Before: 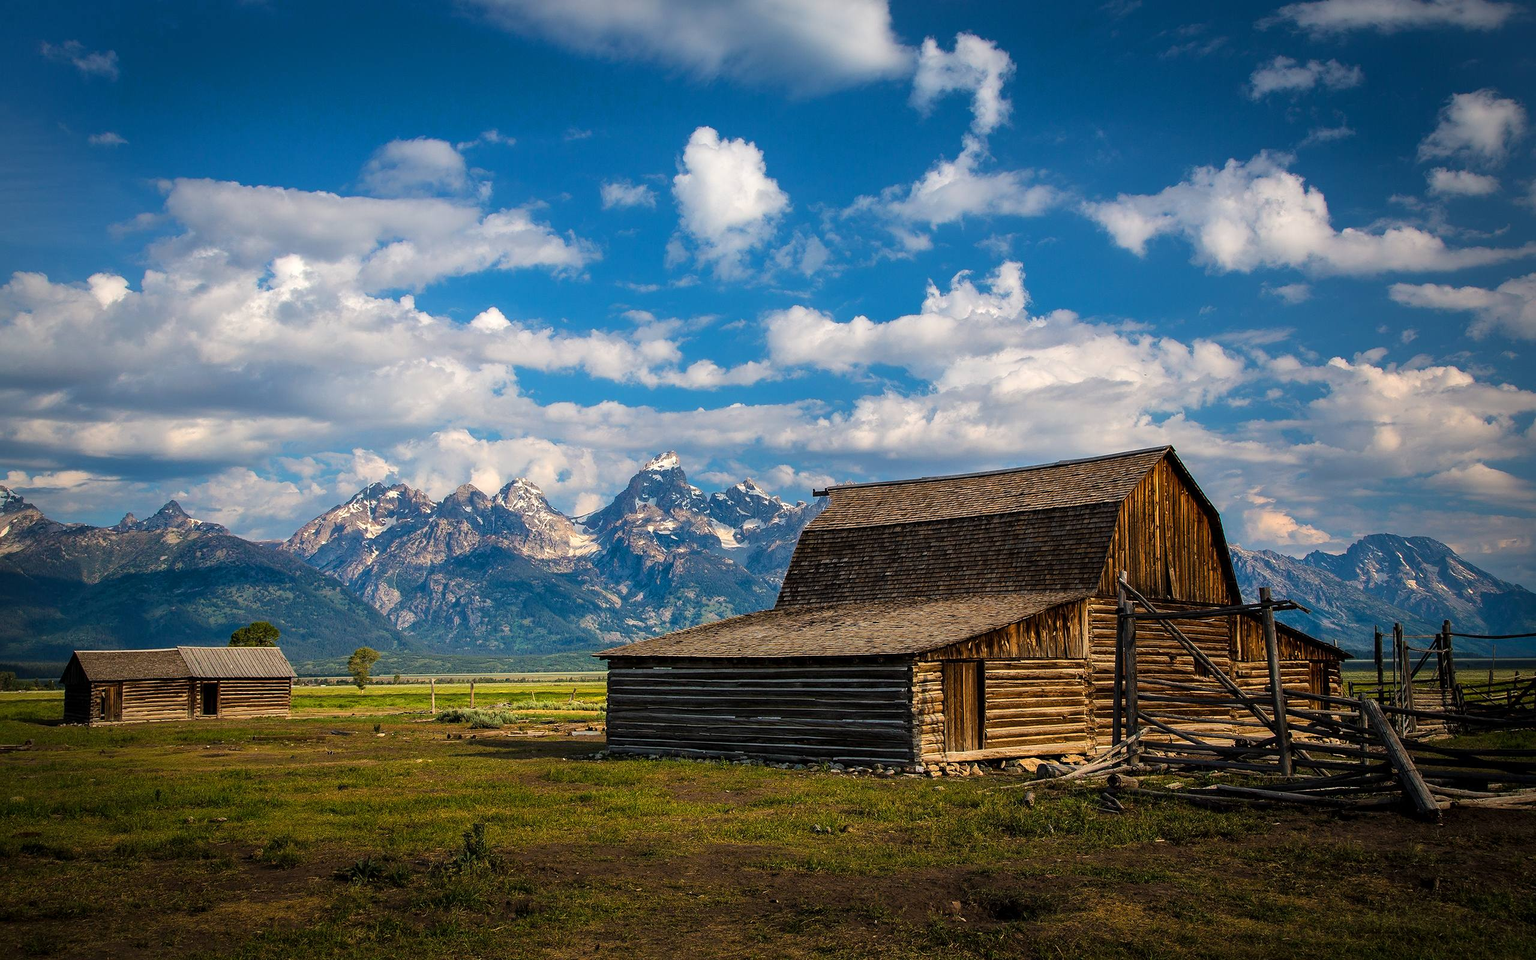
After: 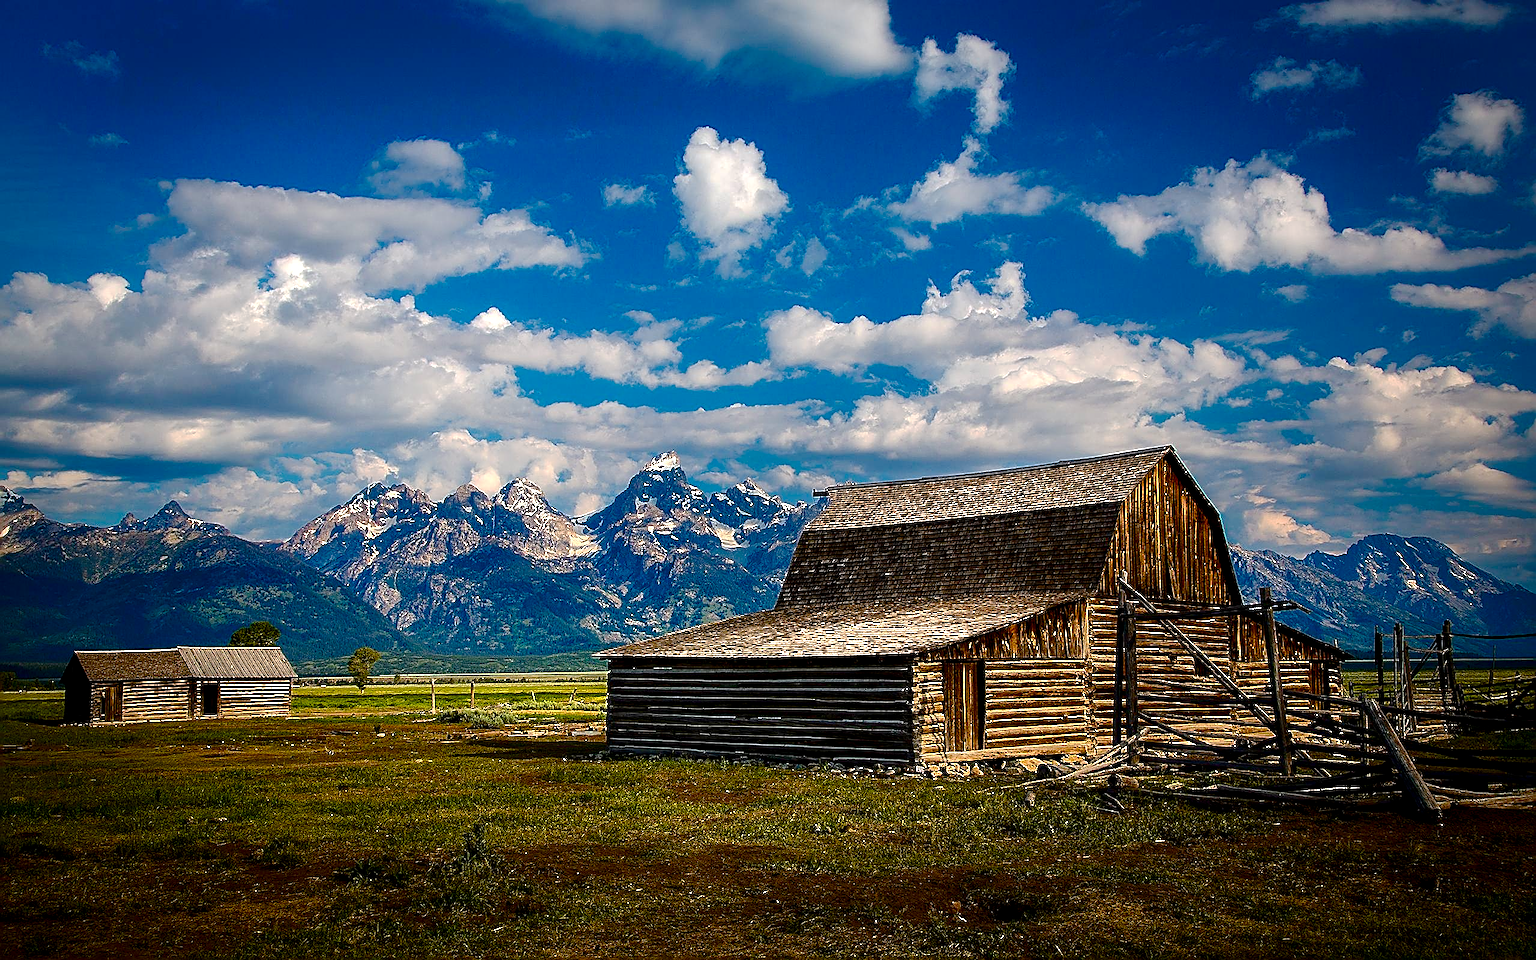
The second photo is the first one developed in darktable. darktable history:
local contrast: highlights 107%, shadows 99%, detail 119%, midtone range 0.2
color balance rgb: shadows lift › hue 86.11°, perceptual saturation grading › global saturation 27.481%, perceptual saturation grading › highlights -28.664%, perceptual saturation grading › mid-tones 15.69%, perceptual saturation grading › shadows 34.347%, global vibrance 2.34%
base curve: curves: ch0 [(0, 0) (0.235, 0.266) (0.503, 0.496) (0.786, 0.72) (1, 1)], preserve colors none
contrast brightness saturation: contrast 0.127, brightness -0.224, saturation 0.144
sharpen: radius 1.734, amount 1.307
exposure: exposure 0.087 EV, compensate highlight preservation false
